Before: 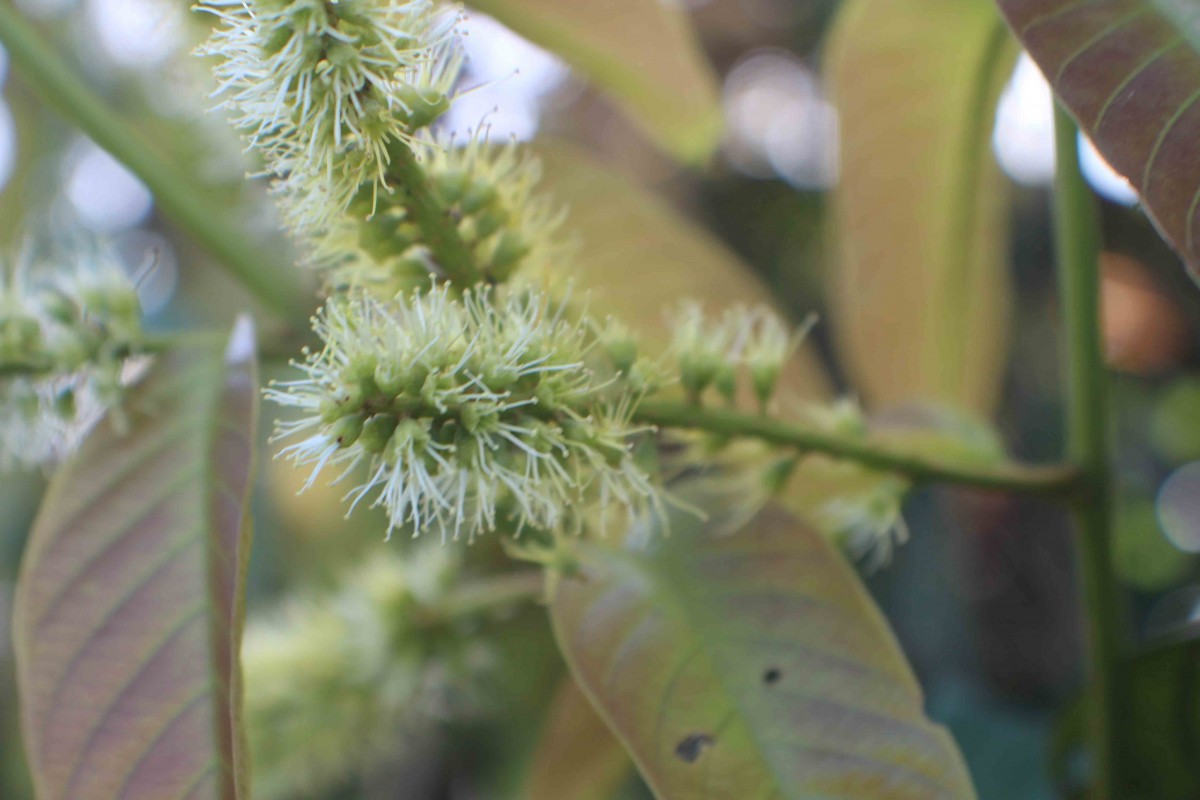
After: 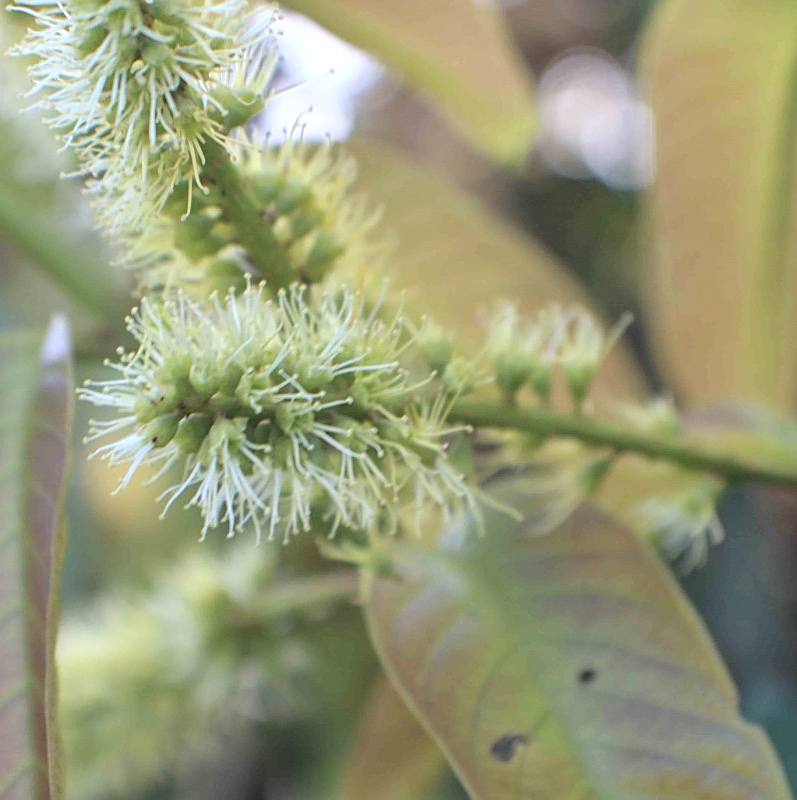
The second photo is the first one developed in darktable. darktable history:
sharpen: on, module defaults
local contrast: detail 130%
contrast brightness saturation: brightness 0.15
crop and rotate: left 15.477%, right 18.054%
